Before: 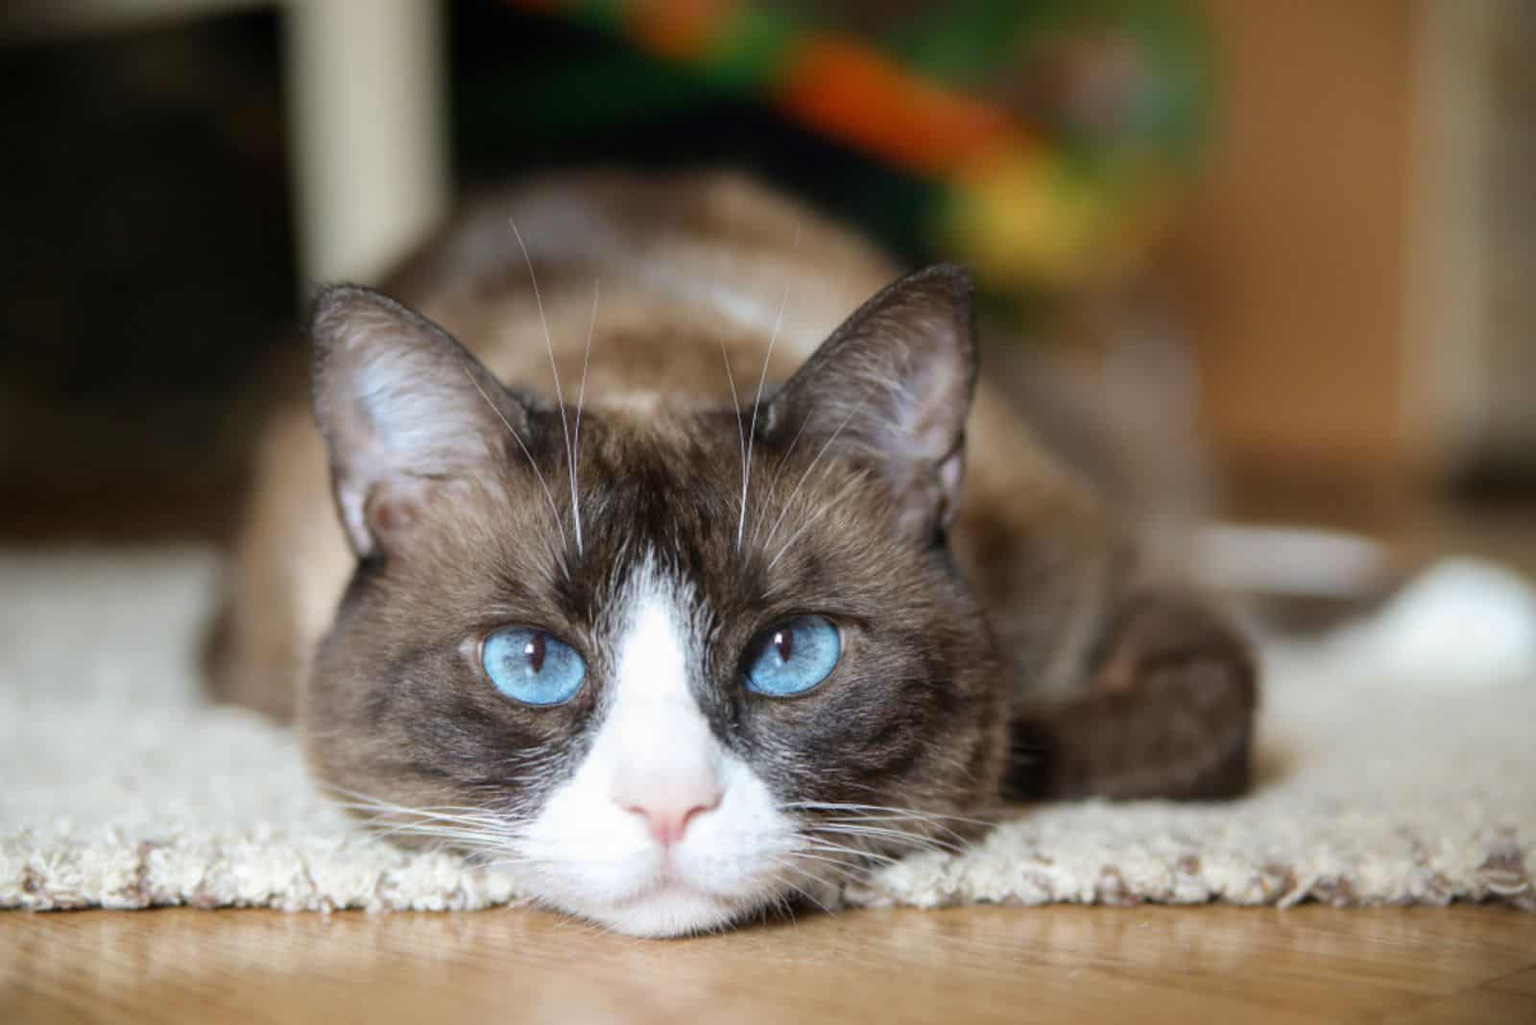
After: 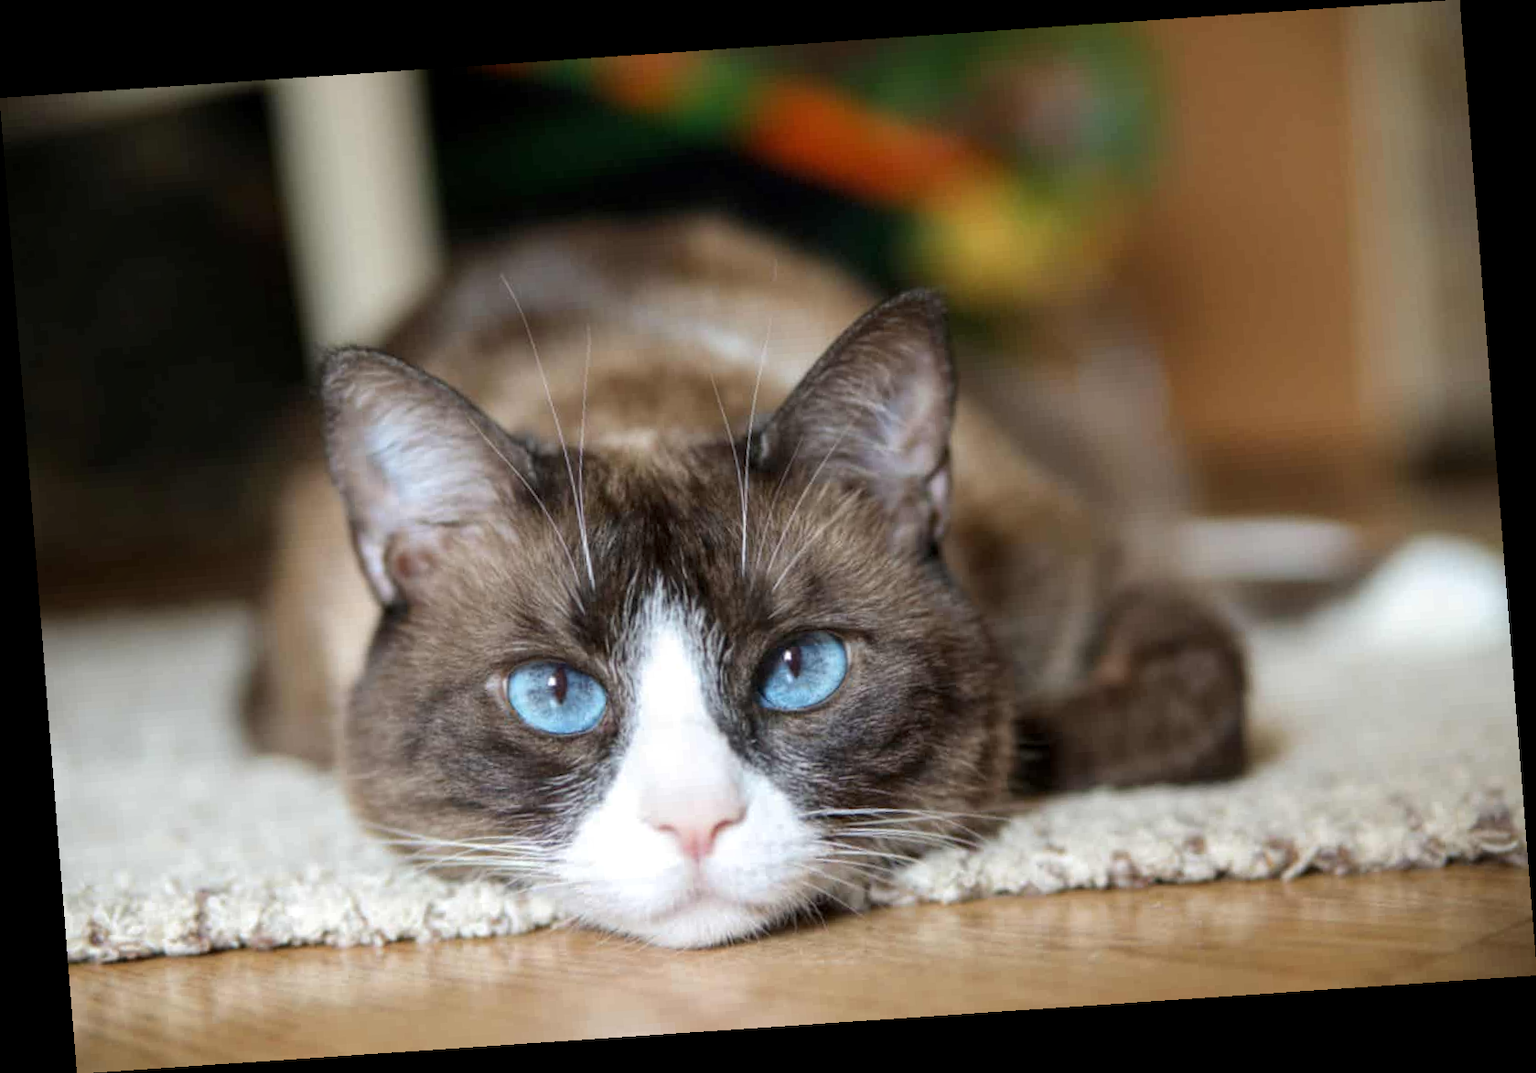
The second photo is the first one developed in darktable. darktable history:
rotate and perspective: rotation -4.2°, shear 0.006, automatic cropping off
local contrast: highlights 100%, shadows 100%, detail 120%, midtone range 0.2
